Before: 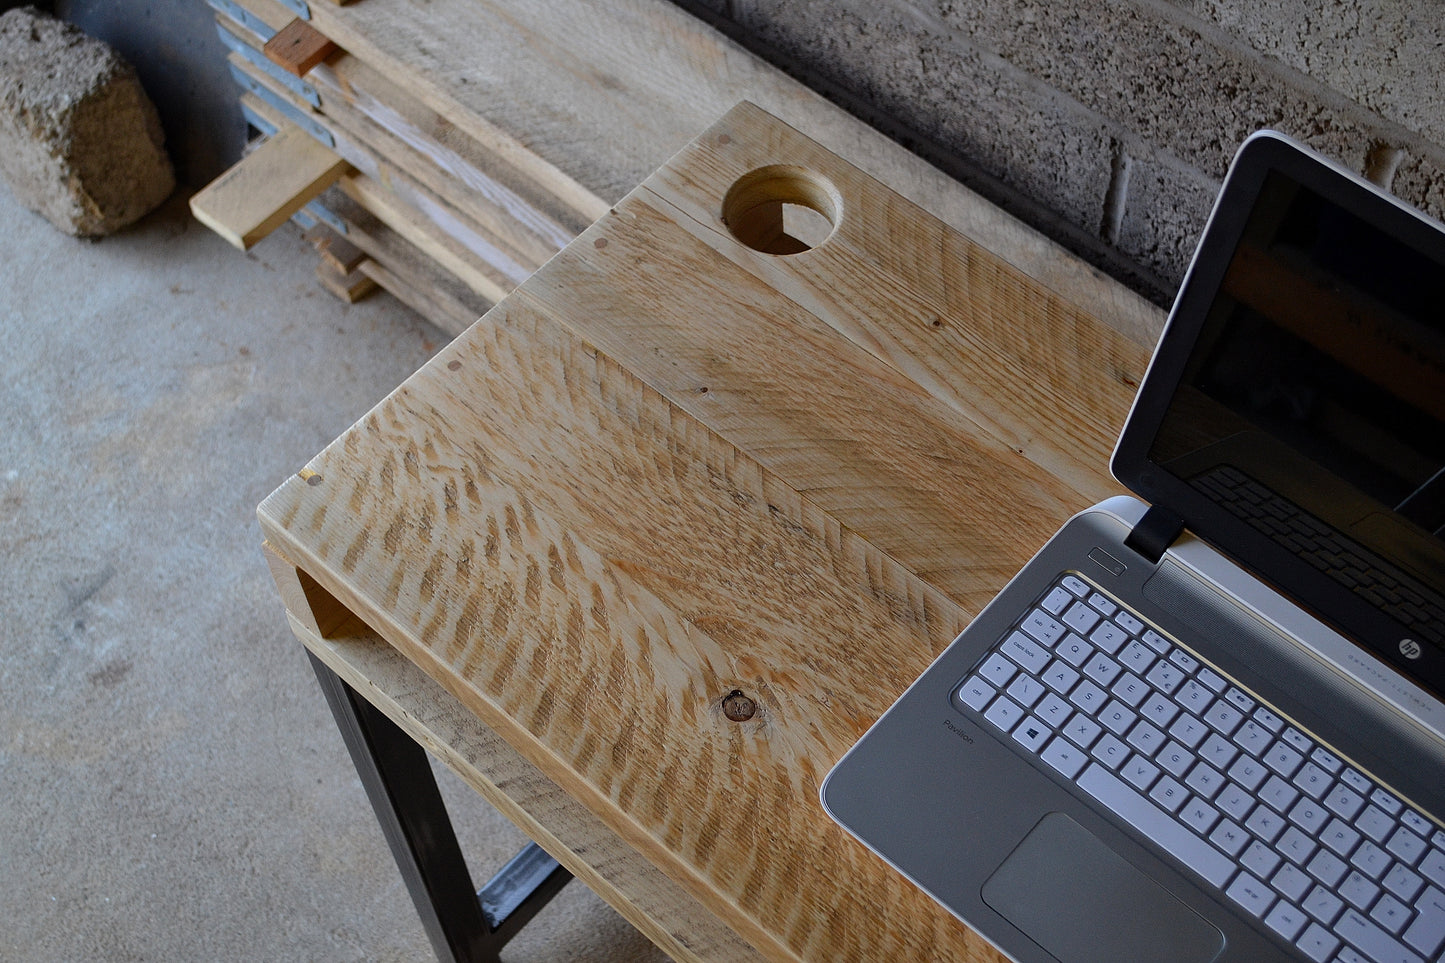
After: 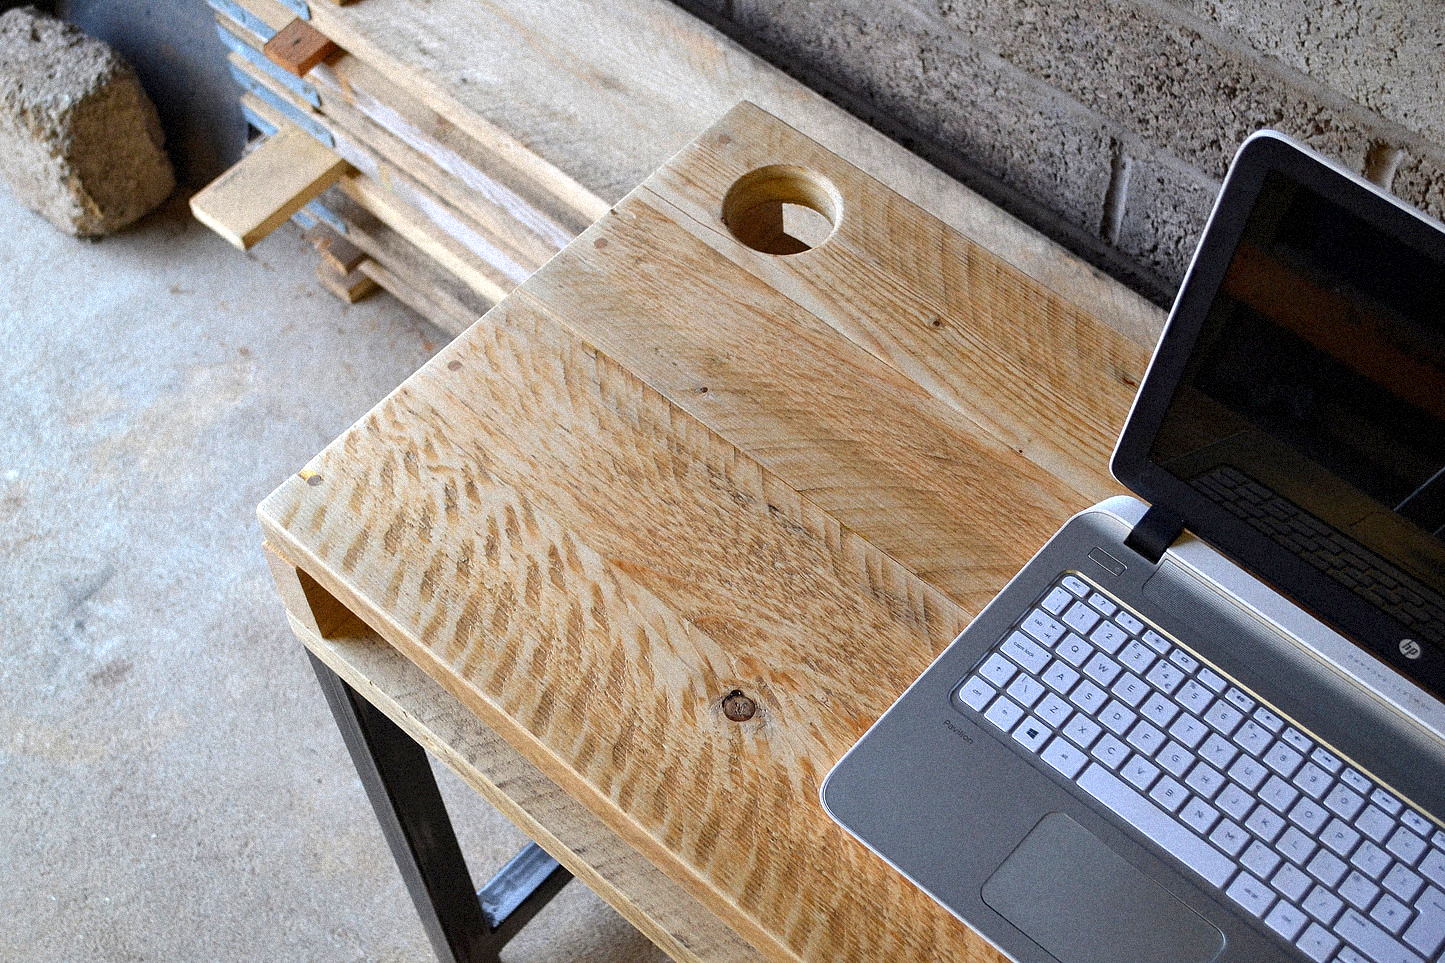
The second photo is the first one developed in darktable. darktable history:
grain: strength 35%, mid-tones bias 0%
exposure: black level correction 0.001, exposure 0.955 EV, compensate exposure bias true, compensate highlight preservation false
